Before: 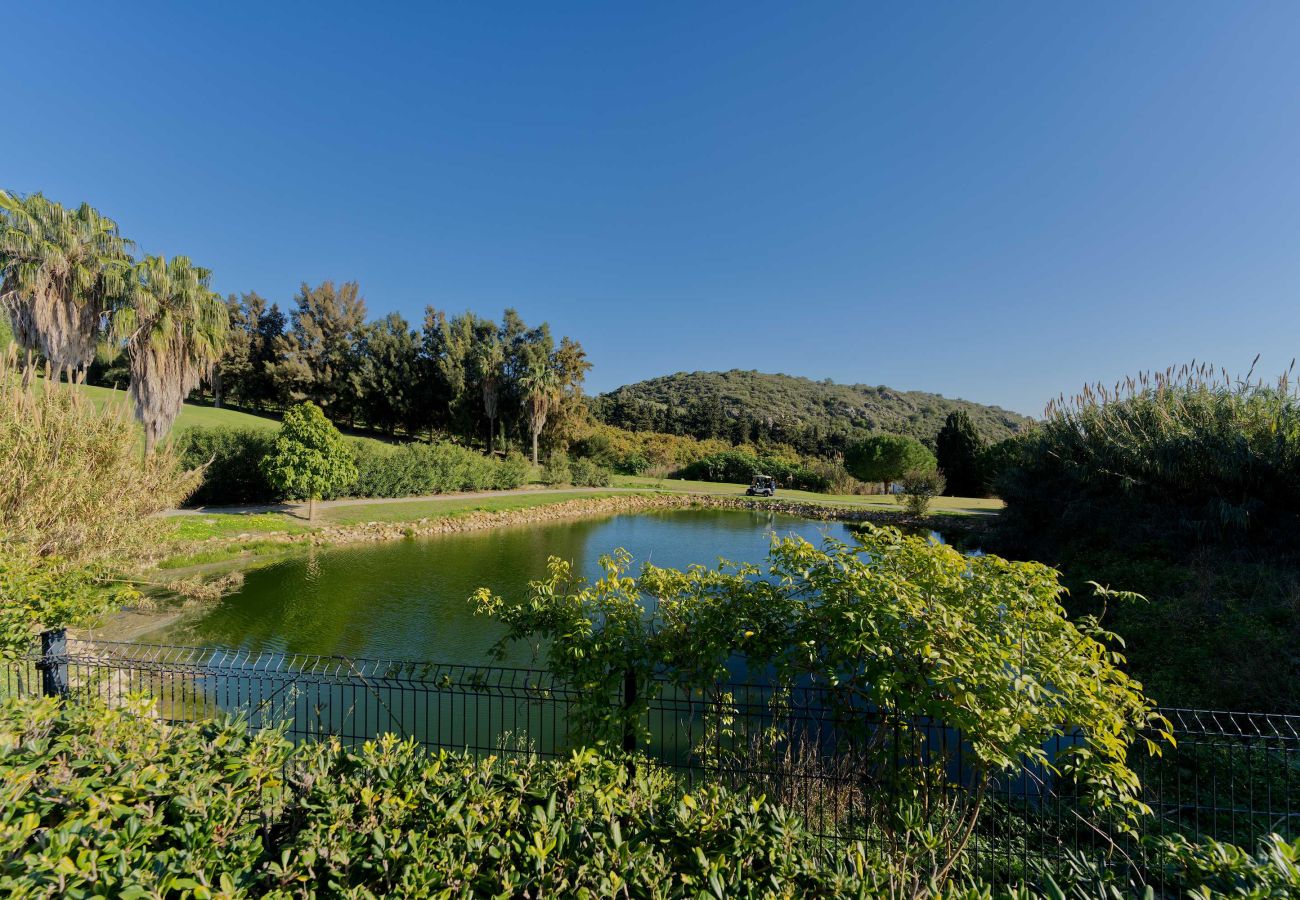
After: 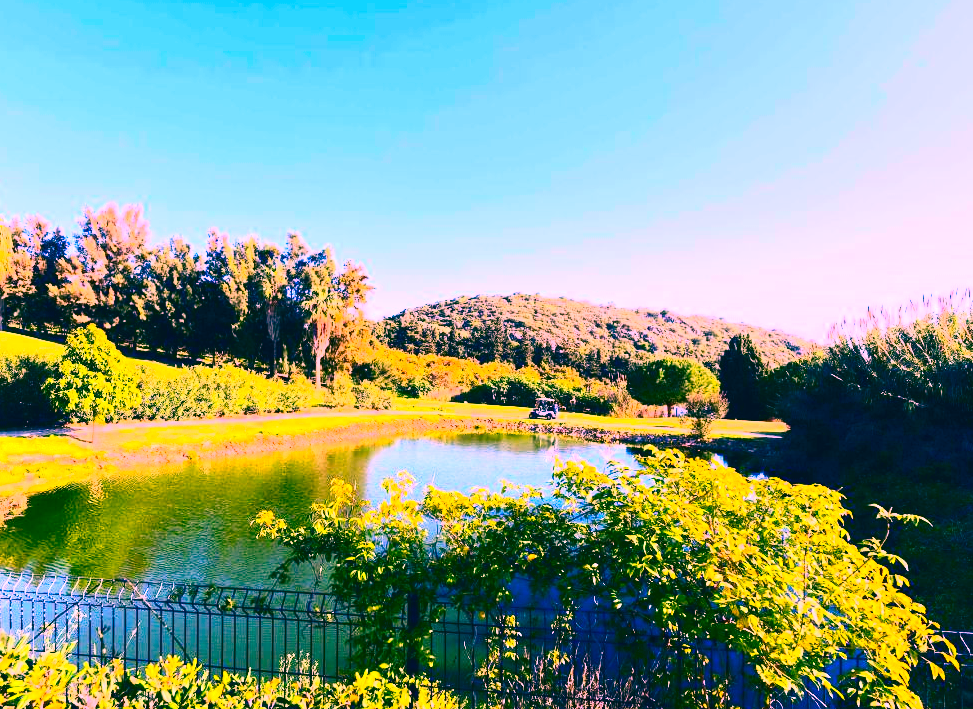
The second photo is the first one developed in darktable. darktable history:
contrast brightness saturation: contrast 0.4, brightness 0.1, saturation 0.21
exposure: black level correction 0, exposure 1.45 EV, compensate exposure bias true, compensate highlight preservation false
white balance: red 1.188, blue 1.11
color correction: highlights a* 17.03, highlights b* 0.205, shadows a* -15.38, shadows b* -14.56, saturation 1.5
crop: left 16.768%, top 8.653%, right 8.362%, bottom 12.485%
